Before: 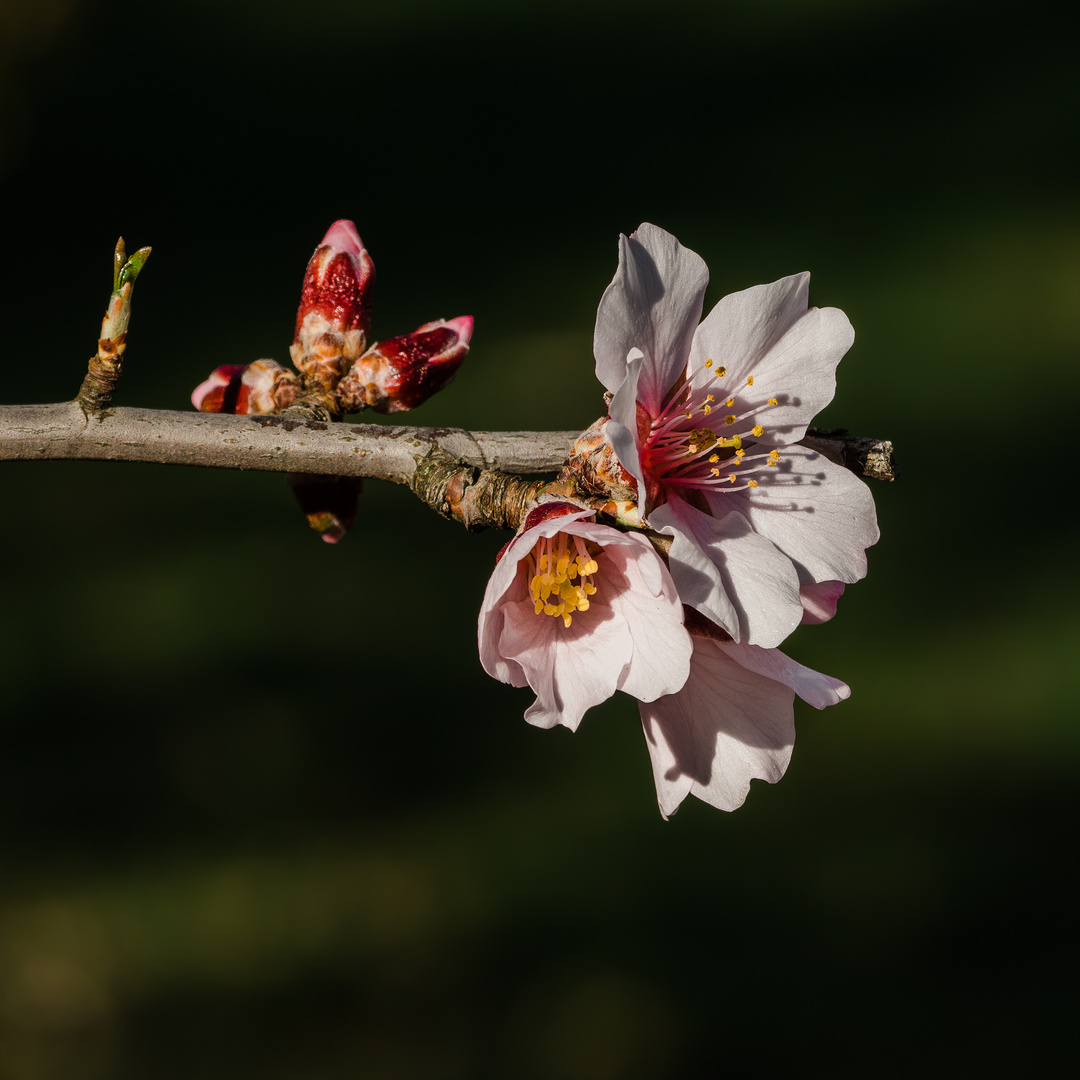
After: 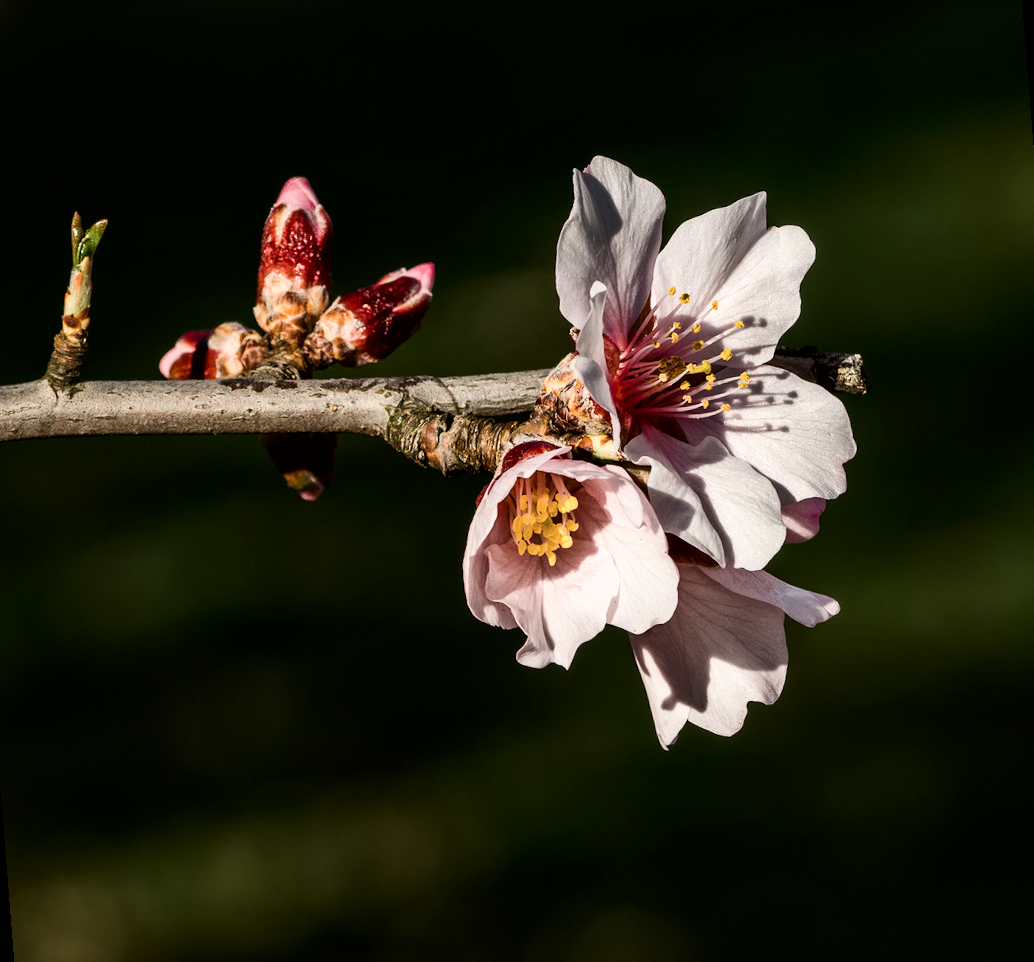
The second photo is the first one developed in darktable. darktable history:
rotate and perspective: rotation -4.57°, crop left 0.054, crop right 0.944, crop top 0.087, crop bottom 0.914
contrast brightness saturation: contrast 0.28
global tonemap: drago (1, 100), detail 1
